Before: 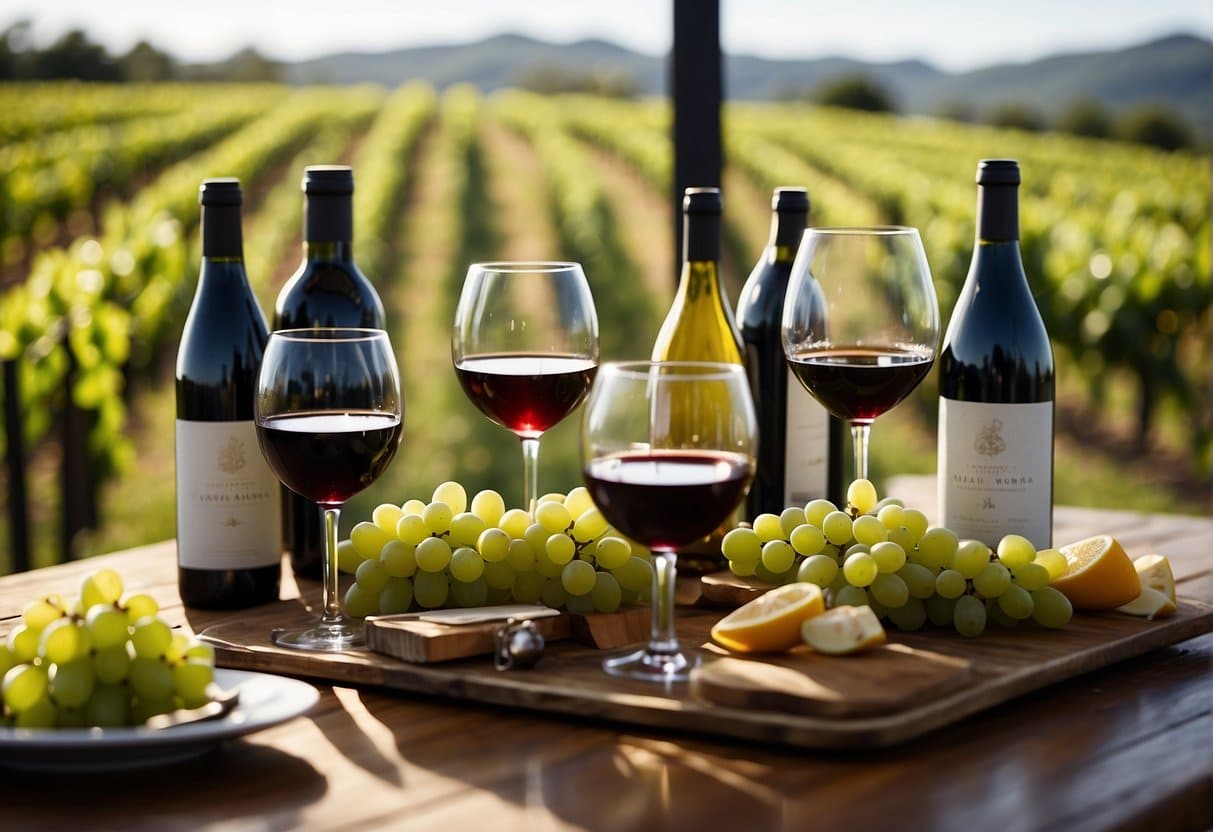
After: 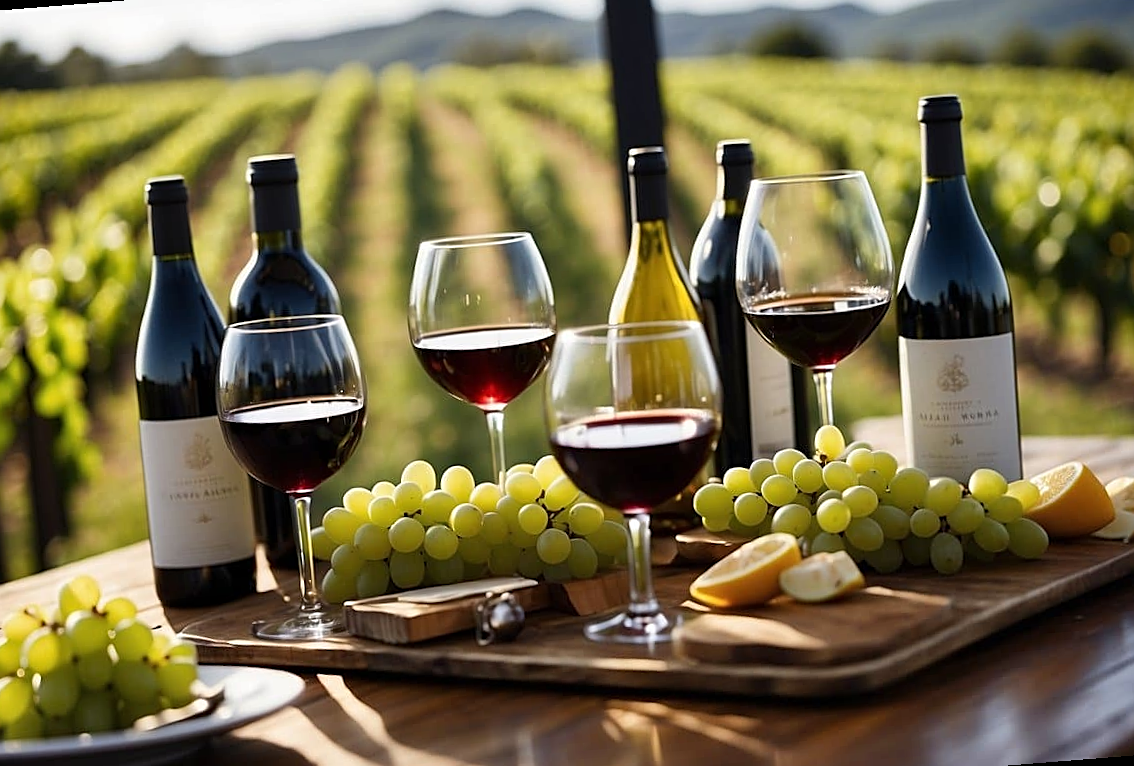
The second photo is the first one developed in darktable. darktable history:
sharpen: on, module defaults
rotate and perspective: rotation -4.57°, crop left 0.054, crop right 0.944, crop top 0.087, crop bottom 0.914
shadows and highlights: highlights color adjustment 0%, soften with gaussian
